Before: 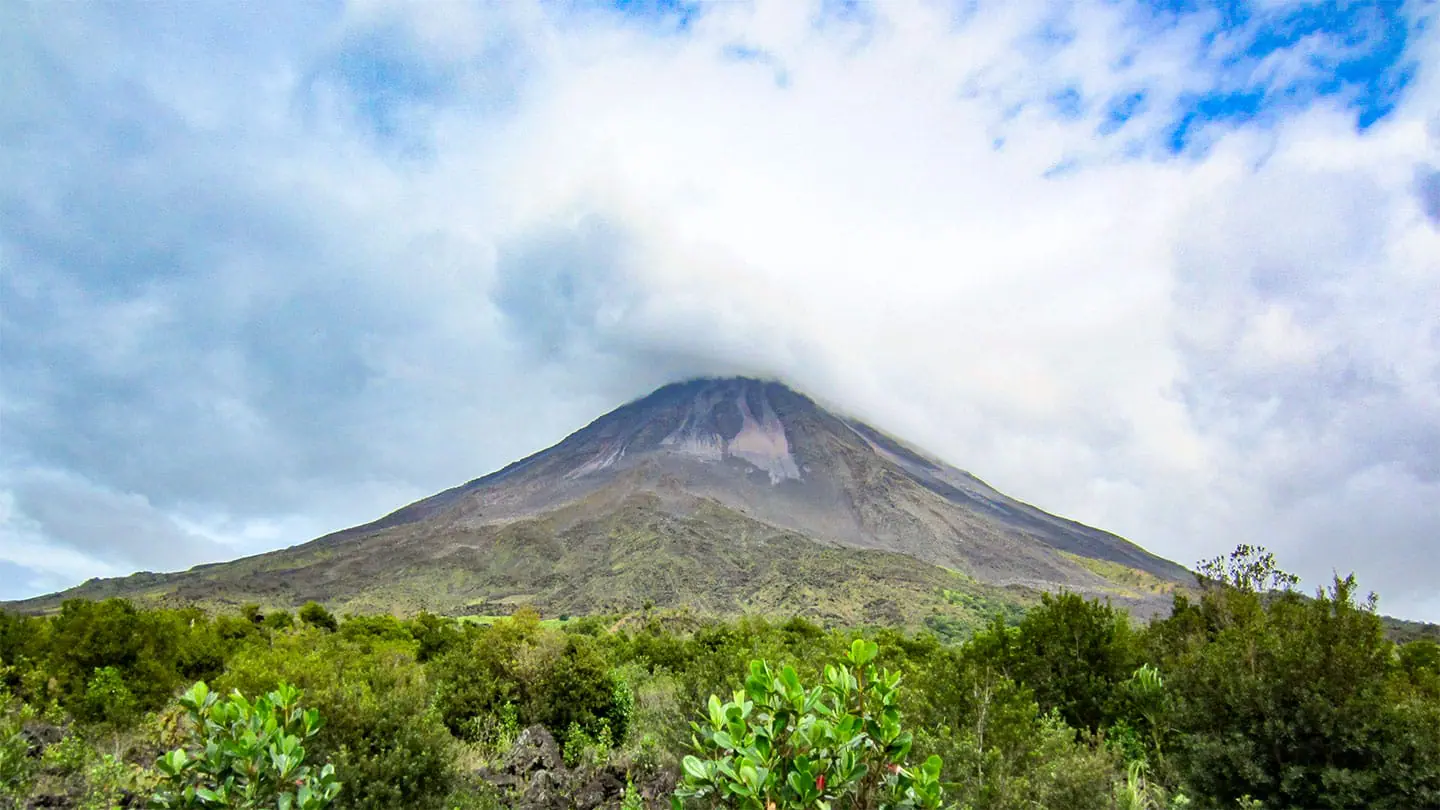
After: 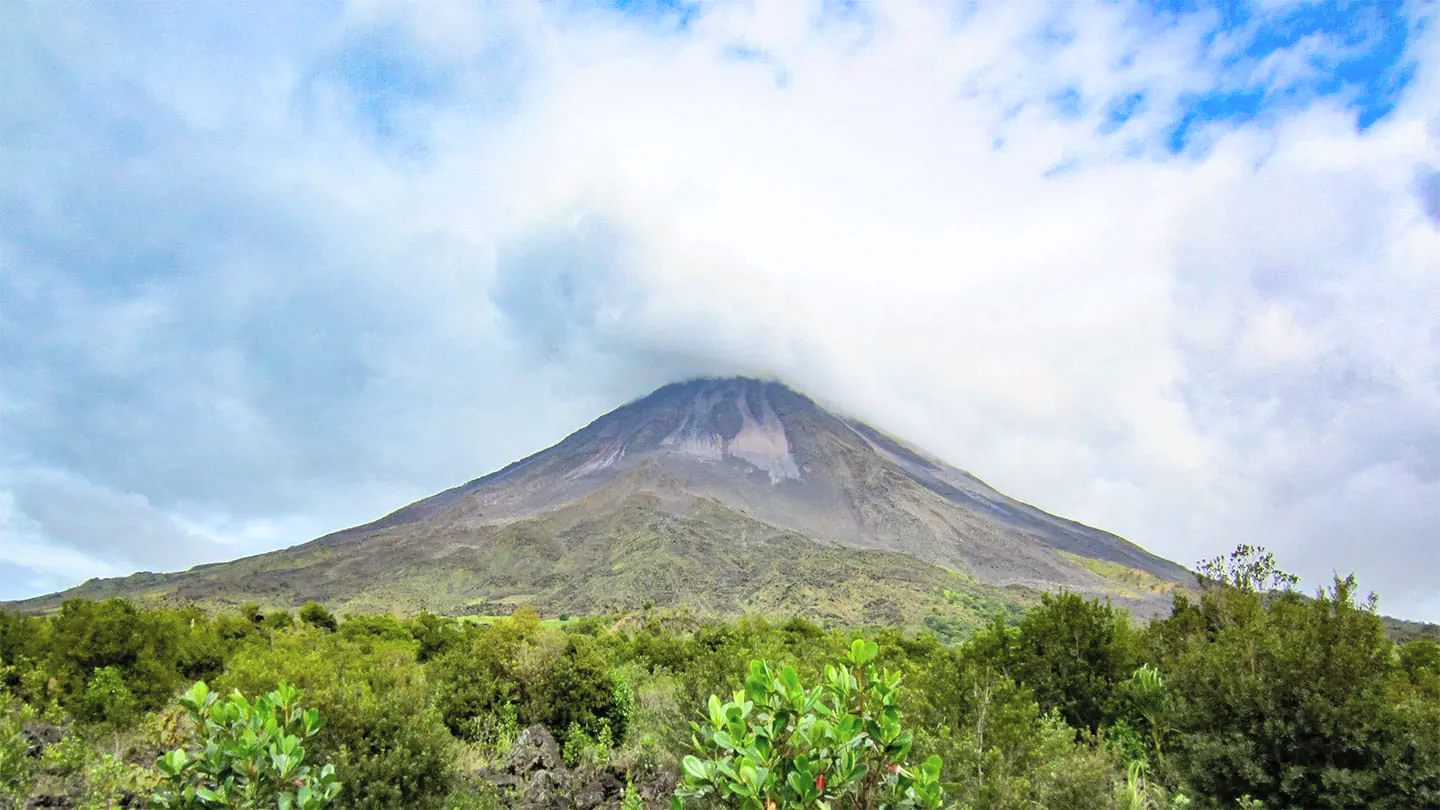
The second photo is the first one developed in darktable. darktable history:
contrast brightness saturation: brightness 0.119
